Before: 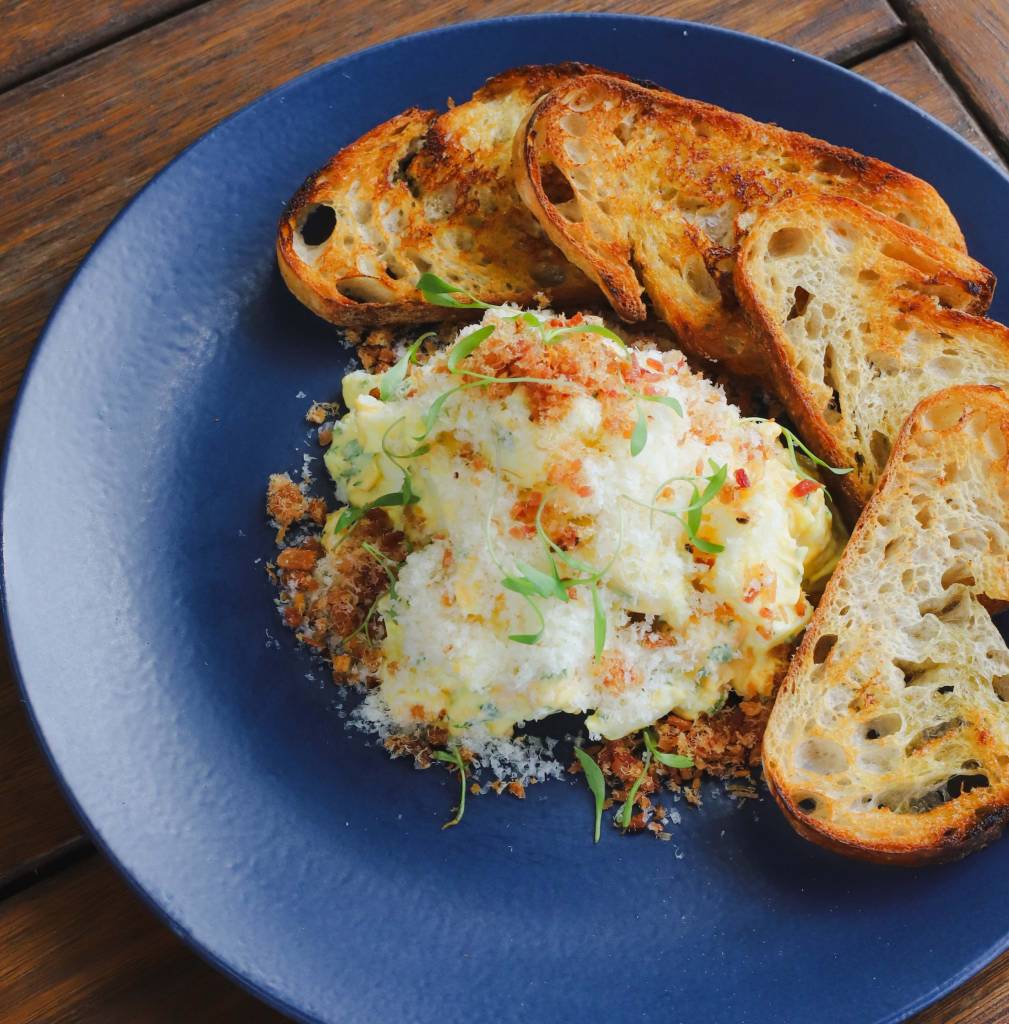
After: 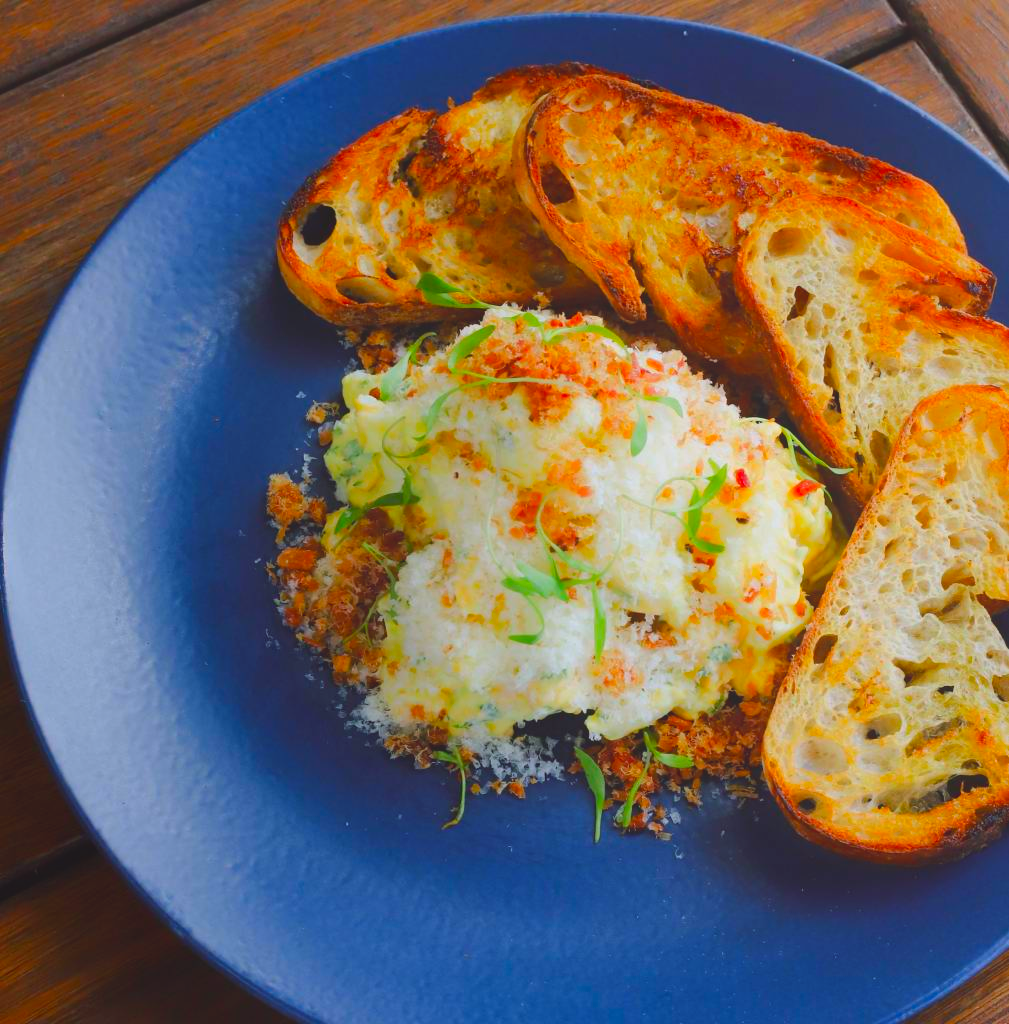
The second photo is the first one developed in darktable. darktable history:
contrast brightness saturation: saturation 0.1
local contrast: detail 69%
color balance: lift [1, 1.001, 0.999, 1.001], gamma [1, 1.004, 1.007, 0.993], gain [1, 0.991, 0.987, 1.013], contrast 7.5%, contrast fulcrum 10%, output saturation 115%
